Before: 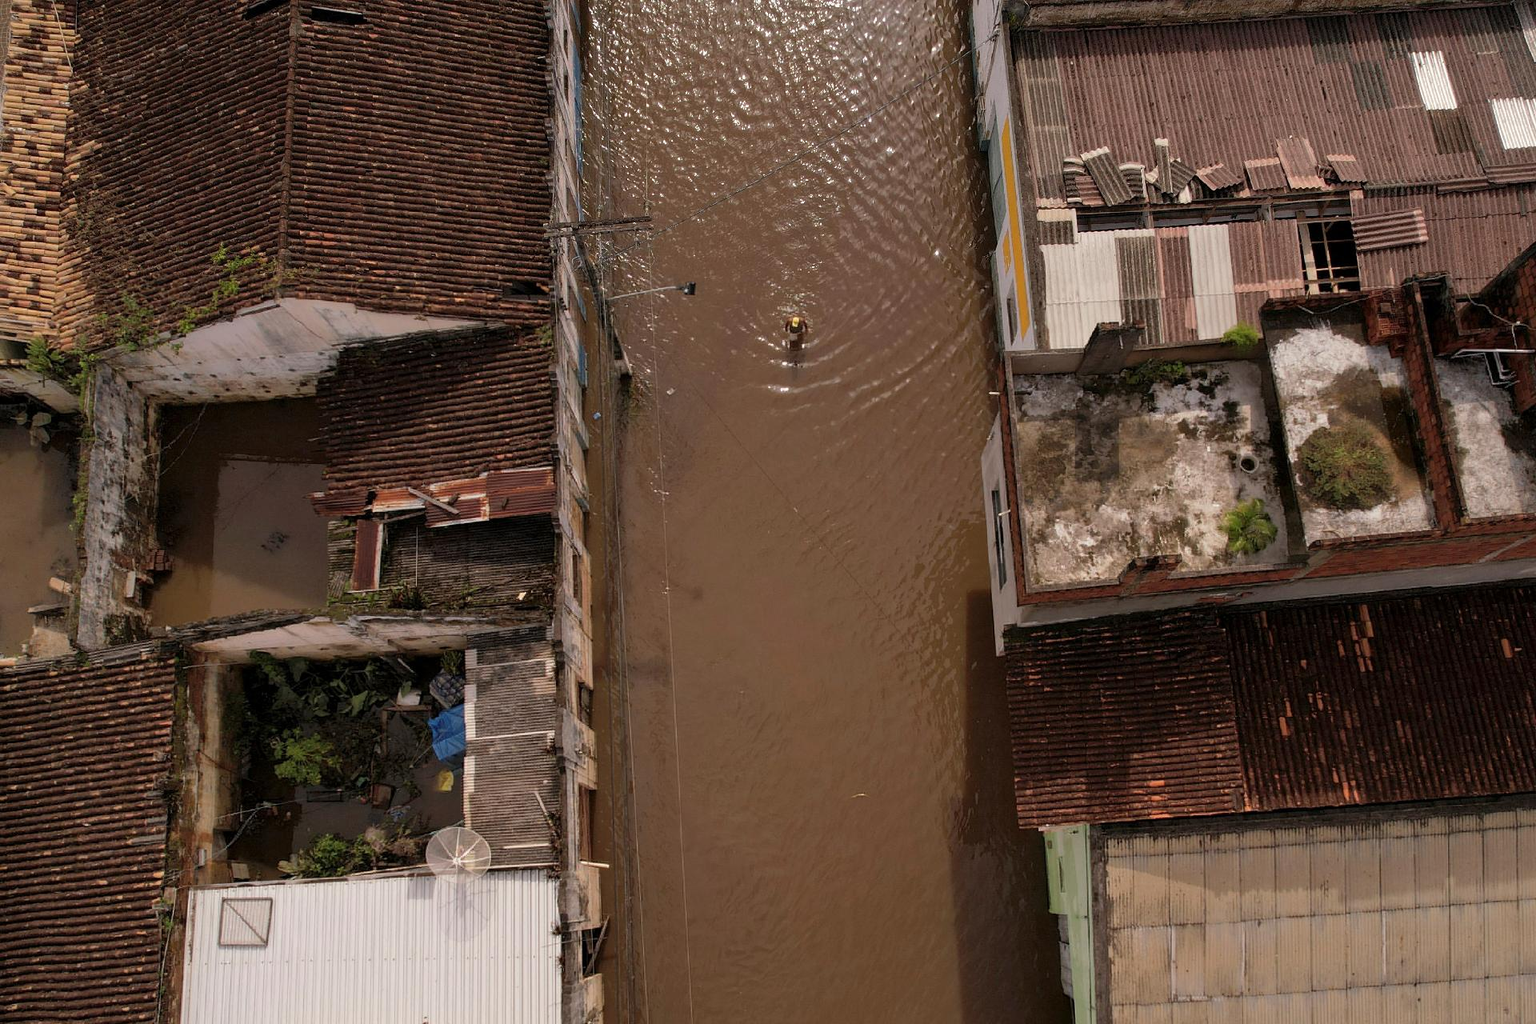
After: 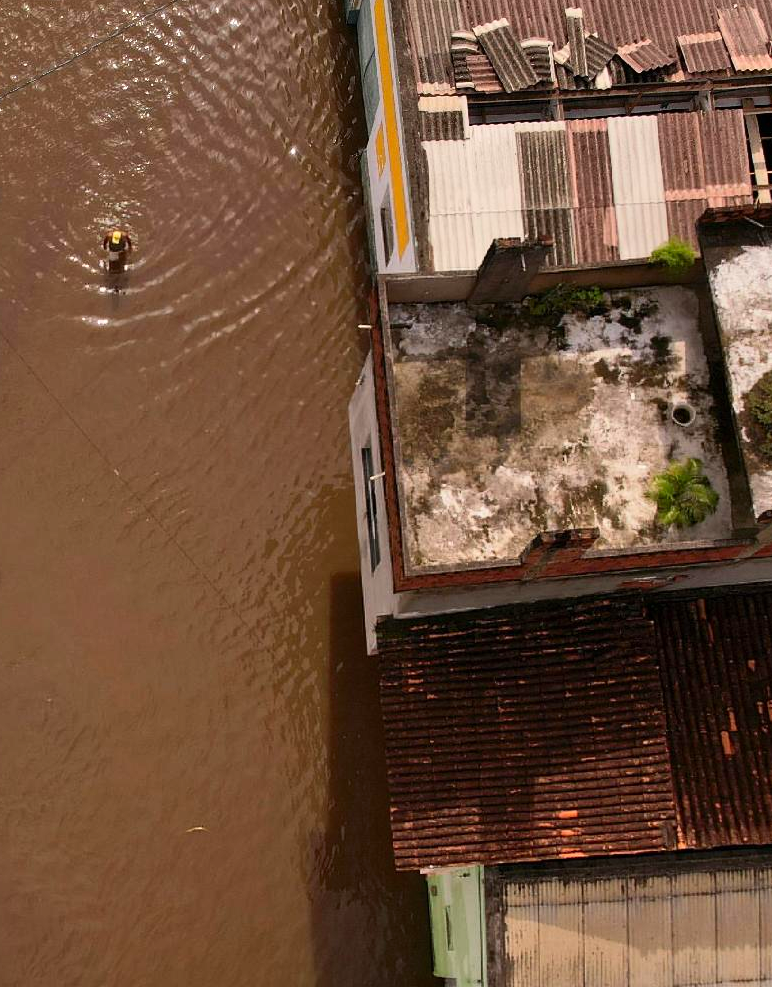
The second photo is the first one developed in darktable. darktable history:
crop: left 45.765%, top 12.901%, right 14.02%, bottom 9.973%
contrast brightness saturation: contrast 0.234, brightness 0.112, saturation 0.291
